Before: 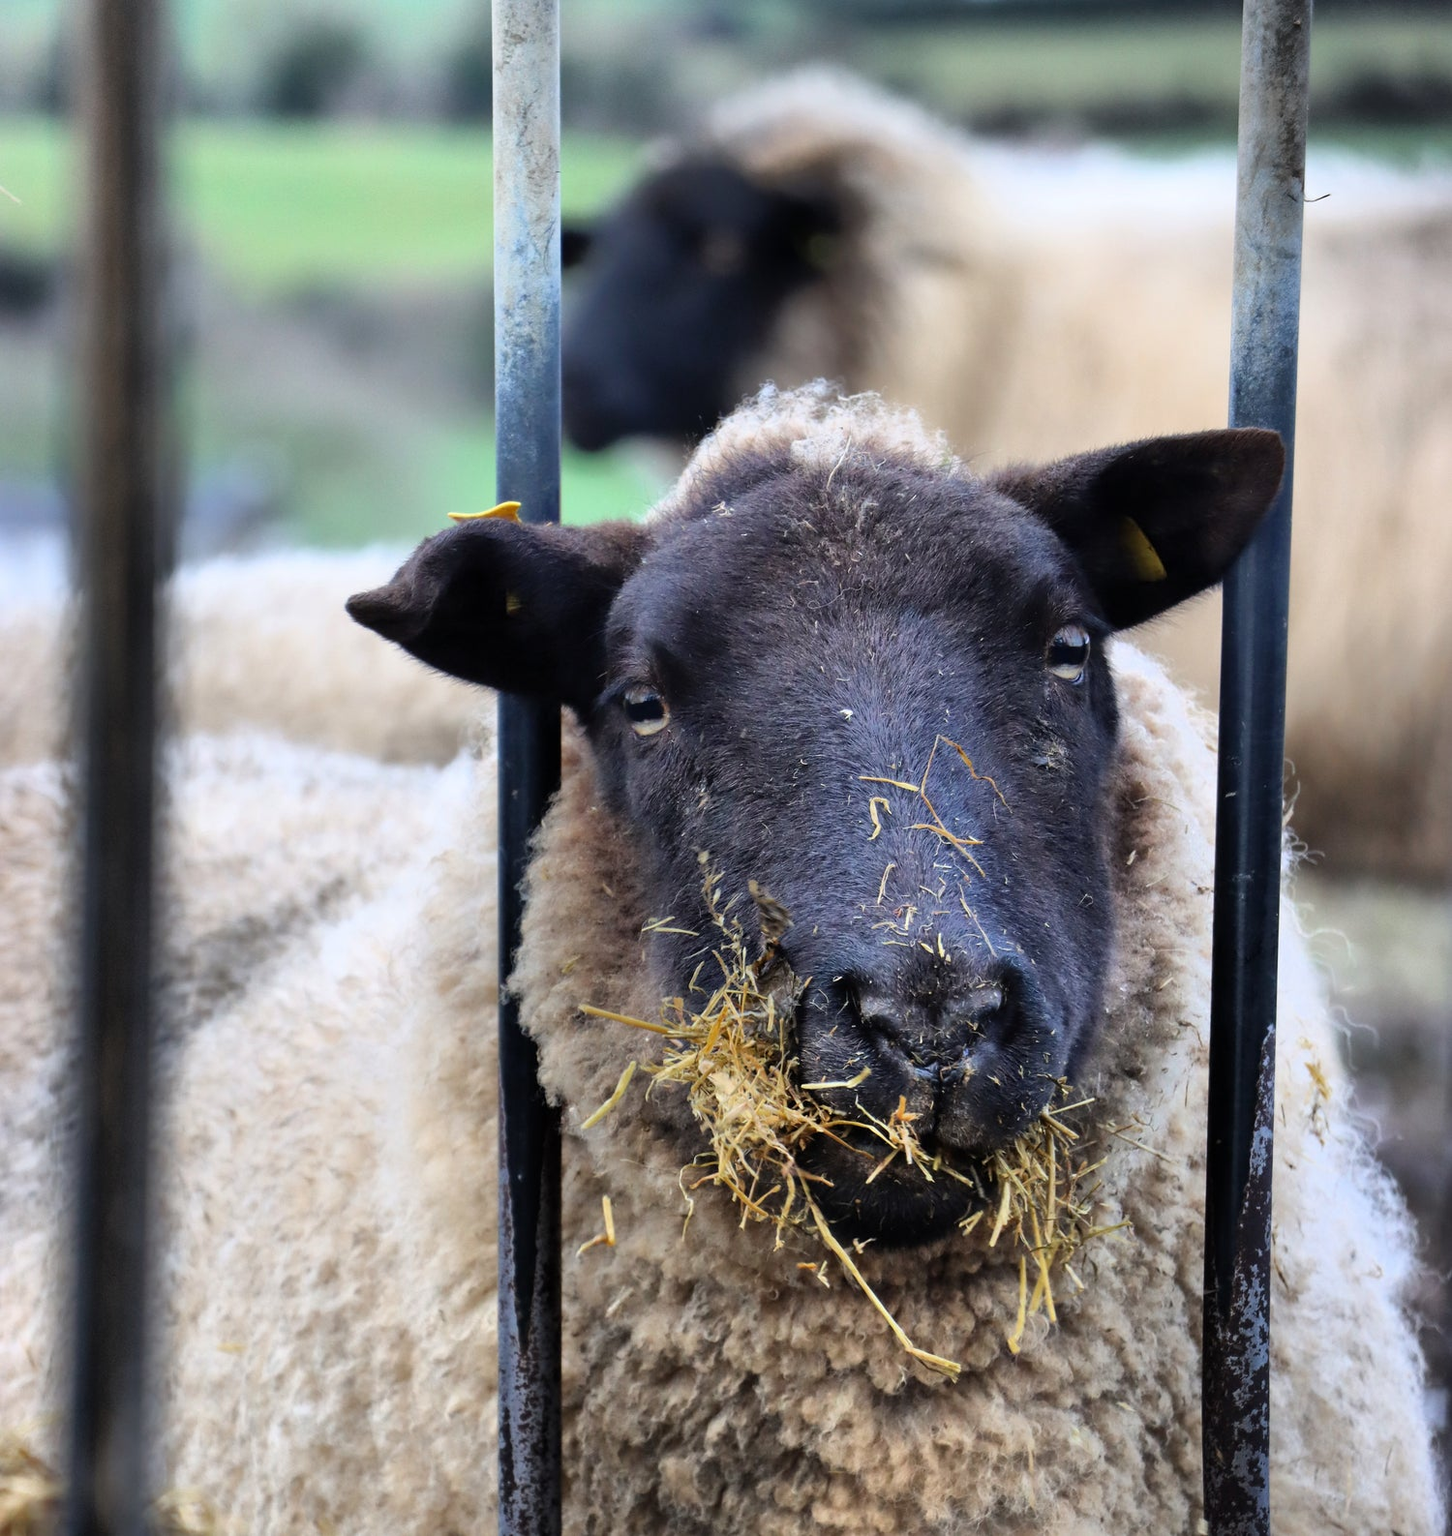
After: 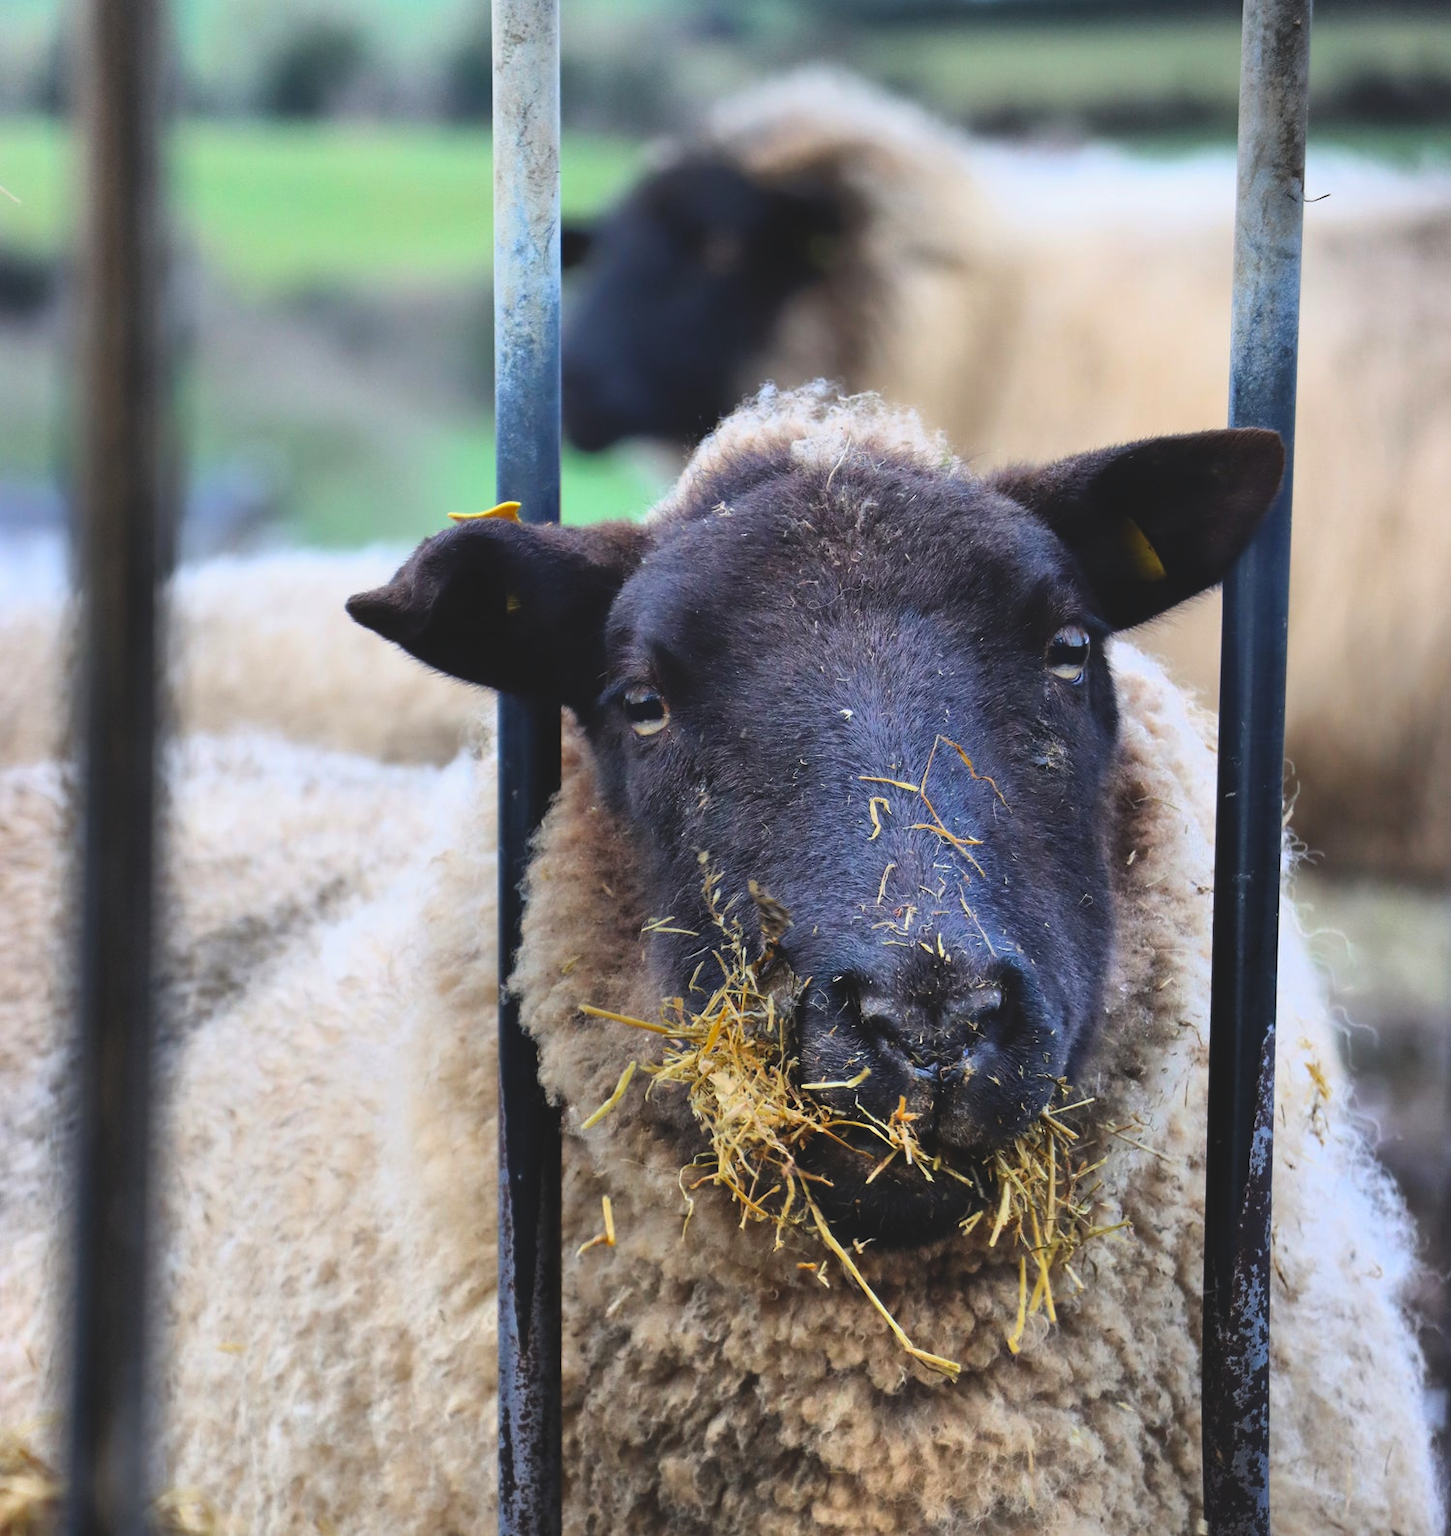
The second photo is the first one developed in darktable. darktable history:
exposure: black level correction -0.015, exposure -0.134 EV, compensate exposure bias true, compensate highlight preservation false
contrast brightness saturation: contrast 0.092, saturation 0.27
